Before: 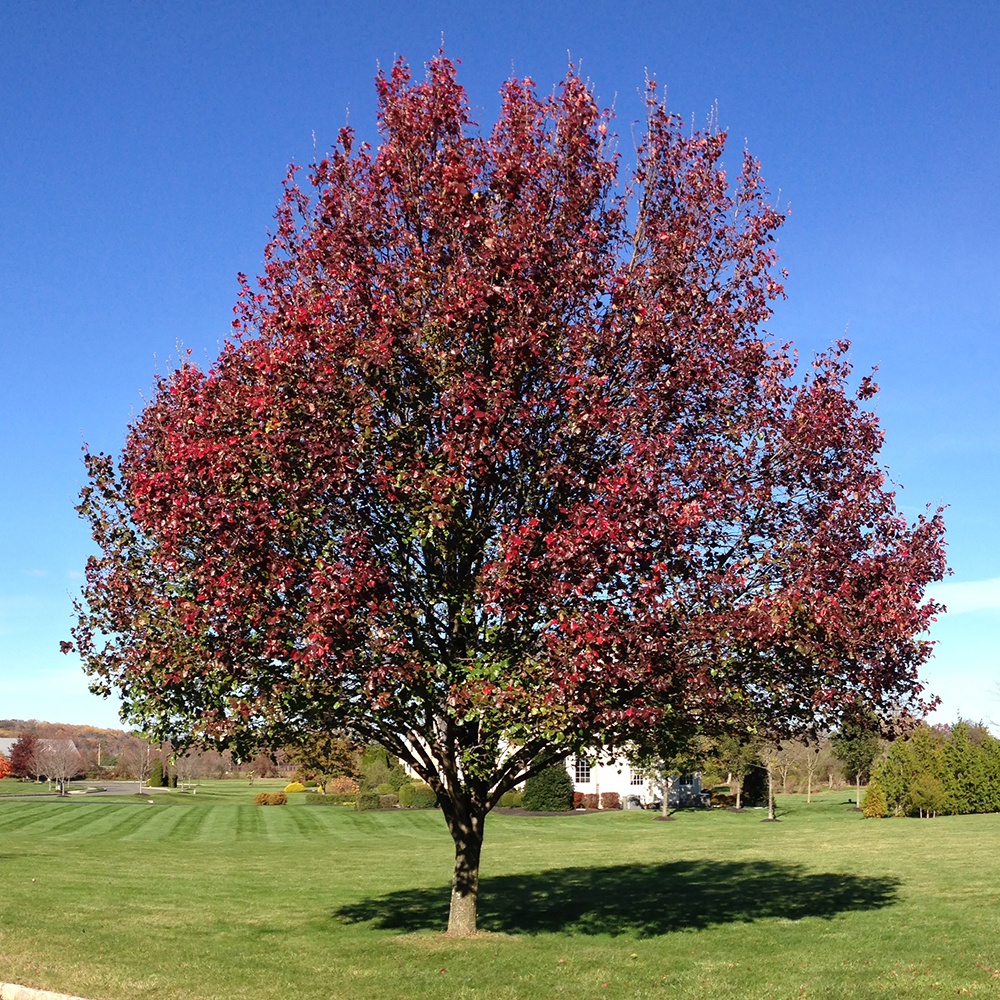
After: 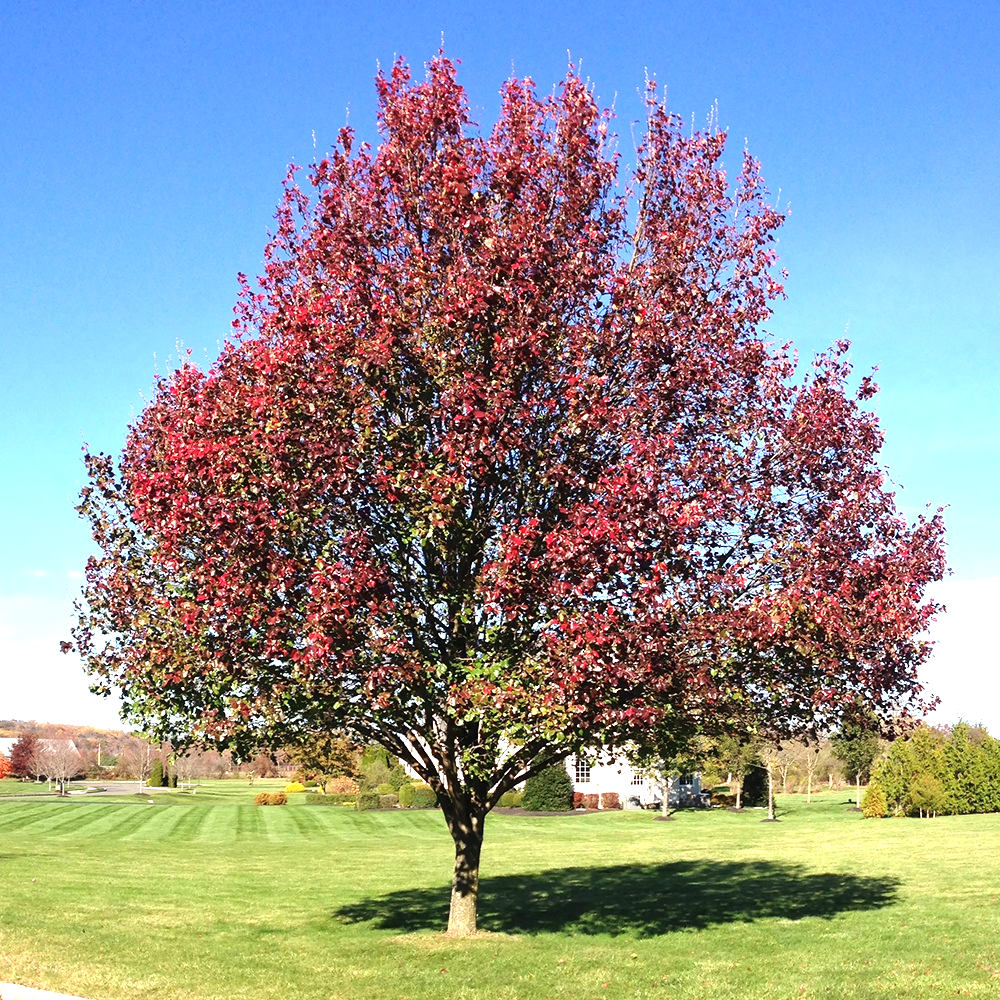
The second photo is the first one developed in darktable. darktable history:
exposure: black level correction 0, exposure 1.001 EV, compensate highlight preservation false
color balance rgb: perceptual saturation grading › global saturation 0.6%
